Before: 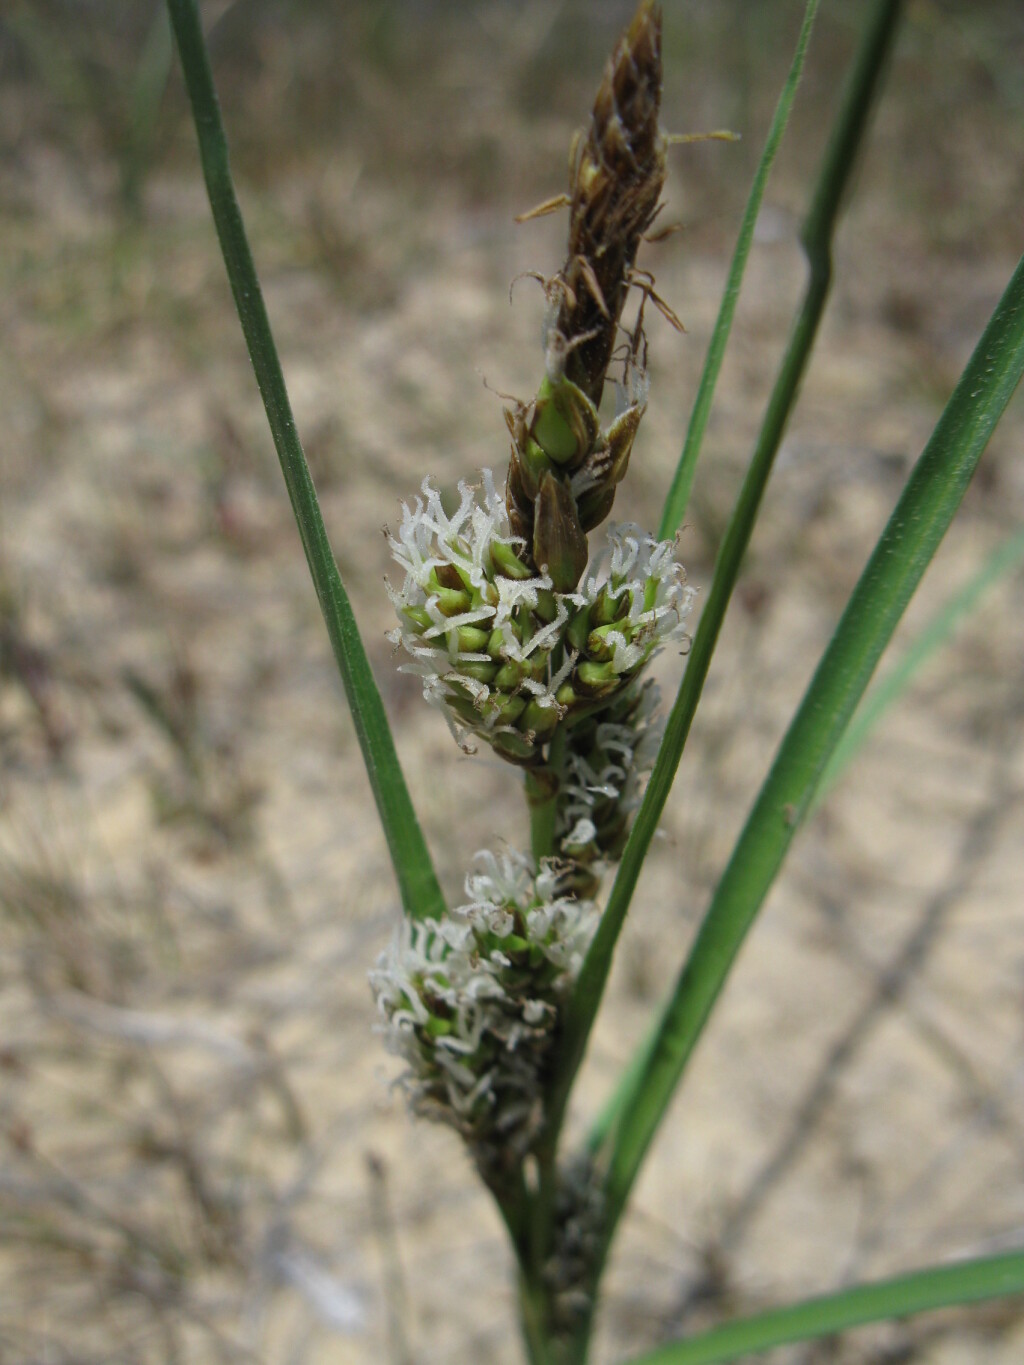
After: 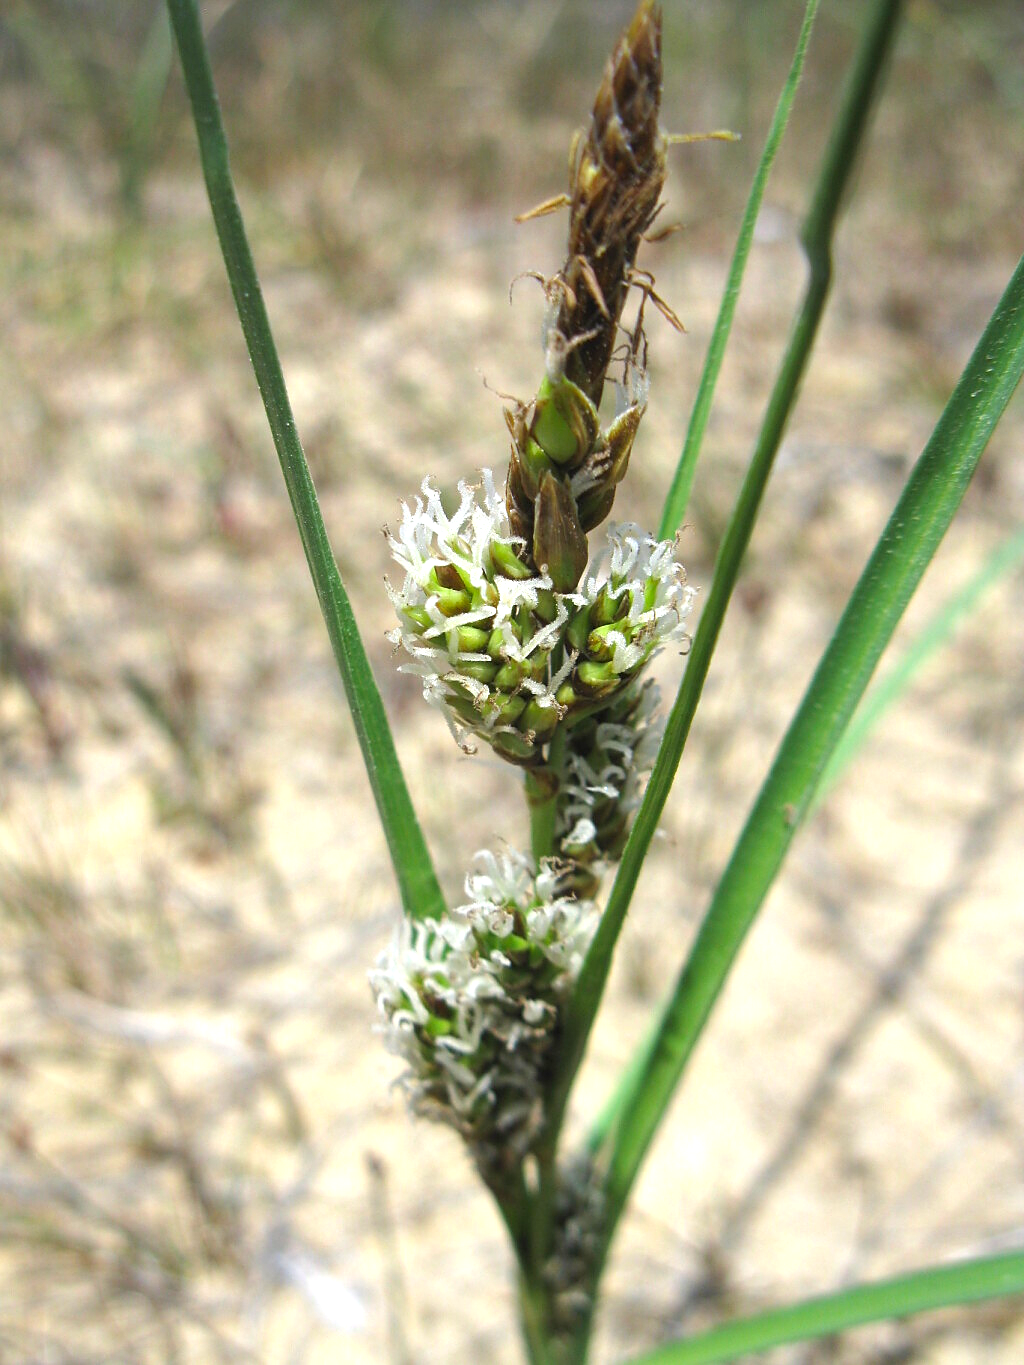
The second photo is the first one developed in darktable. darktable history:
color correction: highlights b* 0.023, saturation 1.14
exposure: exposure 1.093 EV, compensate highlight preservation false
sharpen: radius 0.977, amount 0.611
